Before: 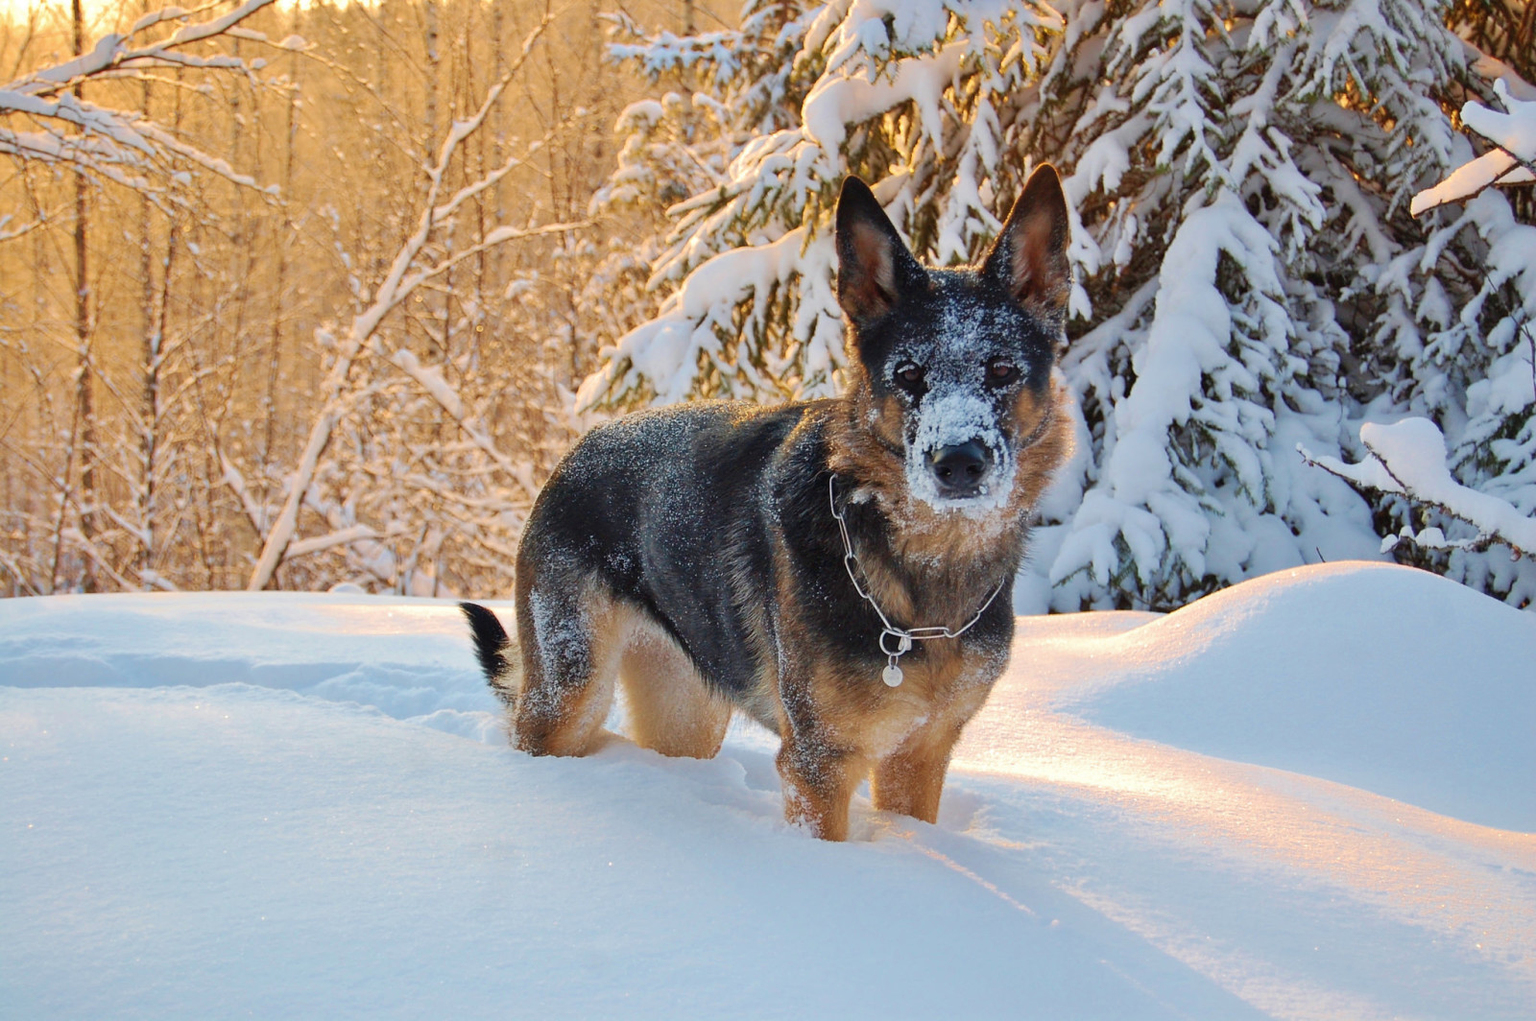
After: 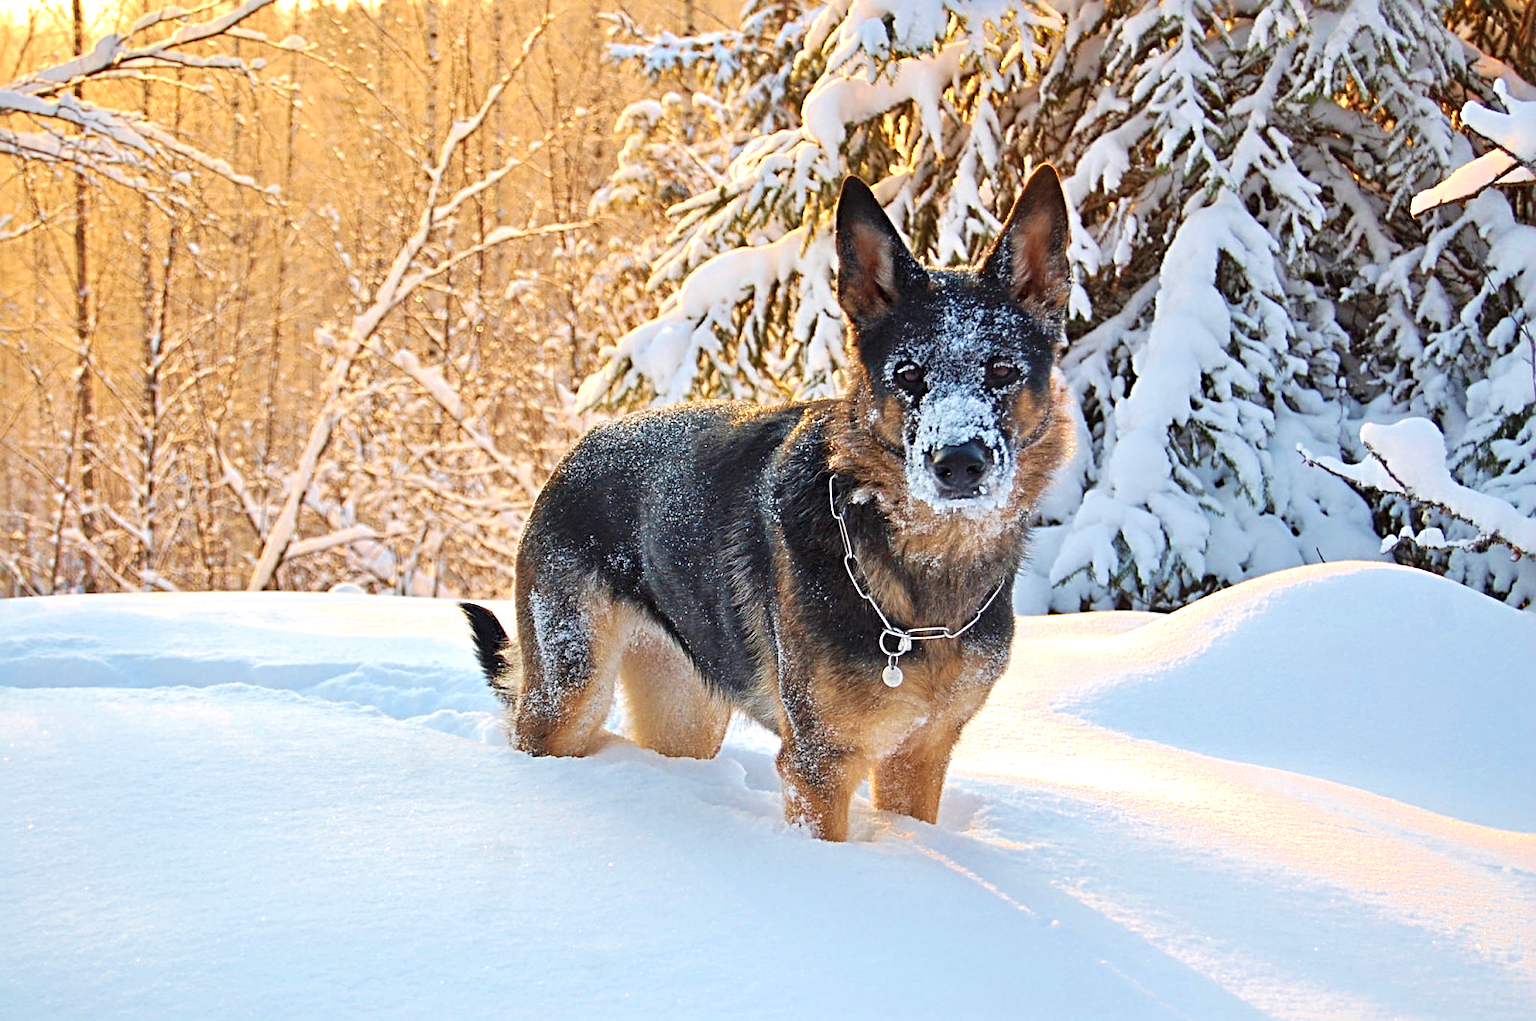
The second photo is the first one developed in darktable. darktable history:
sharpen: radius 3.991
exposure: exposure 0.492 EV, compensate highlight preservation false
